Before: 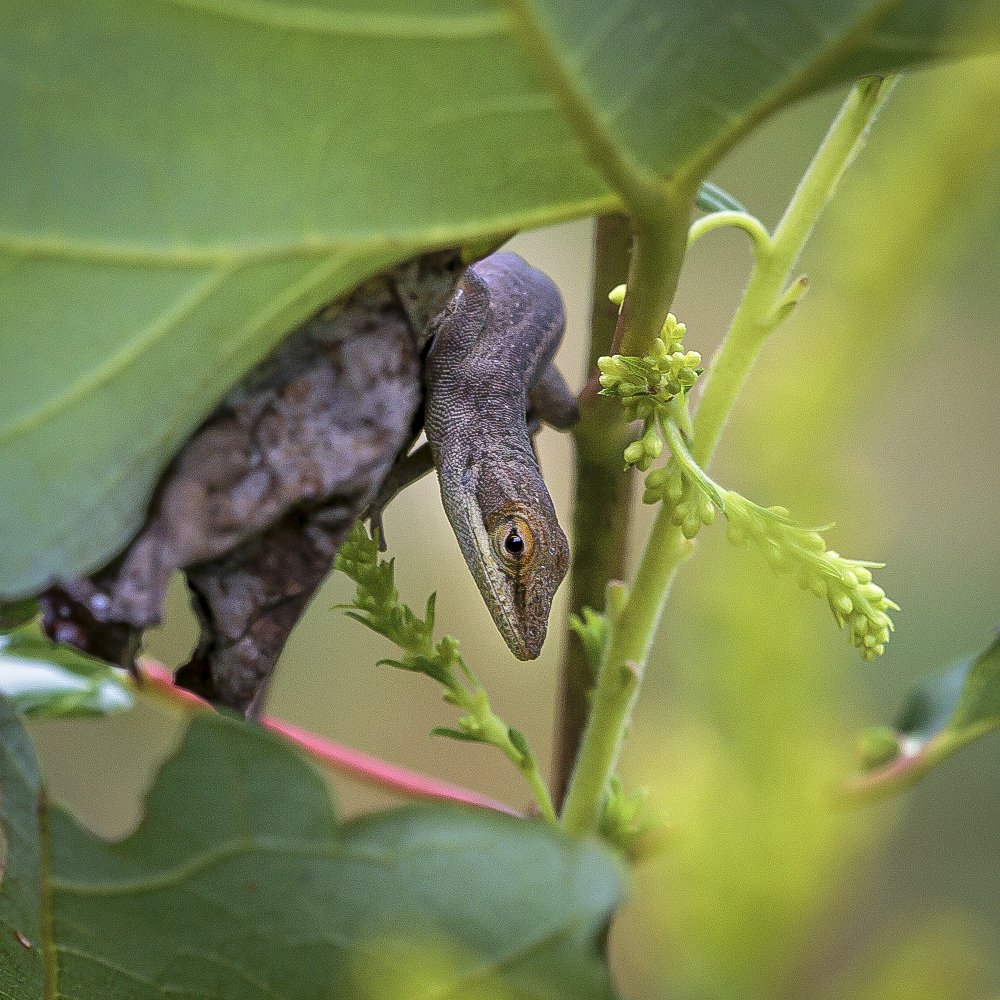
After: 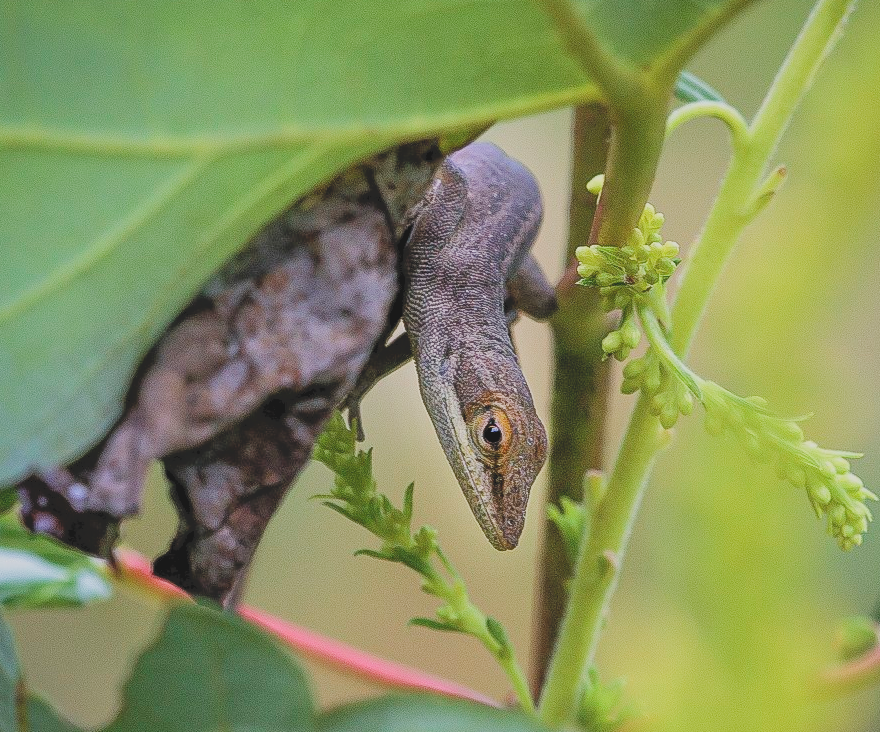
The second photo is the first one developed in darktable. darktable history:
filmic rgb: black relative exposure -7.35 EV, white relative exposure 5.09 EV, hardness 3.22
crop and rotate: left 2.292%, top 11.044%, right 9.682%, bottom 15.661%
tone curve: curves: ch0 [(0, 0) (0.003, 0.144) (0.011, 0.149) (0.025, 0.159) (0.044, 0.183) (0.069, 0.207) (0.1, 0.236) (0.136, 0.269) (0.177, 0.303) (0.224, 0.339) (0.277, 0.38) (0.335, 0.428) (0.399, 0.478) (0.468, 0.539) (0.543, 0.604) (0.623, 0.679) (0.709, 0.755) (0.801, 0.836) (0.898, 0.918) (1, 1)], color space Lab, independent channels, preserve colors none
